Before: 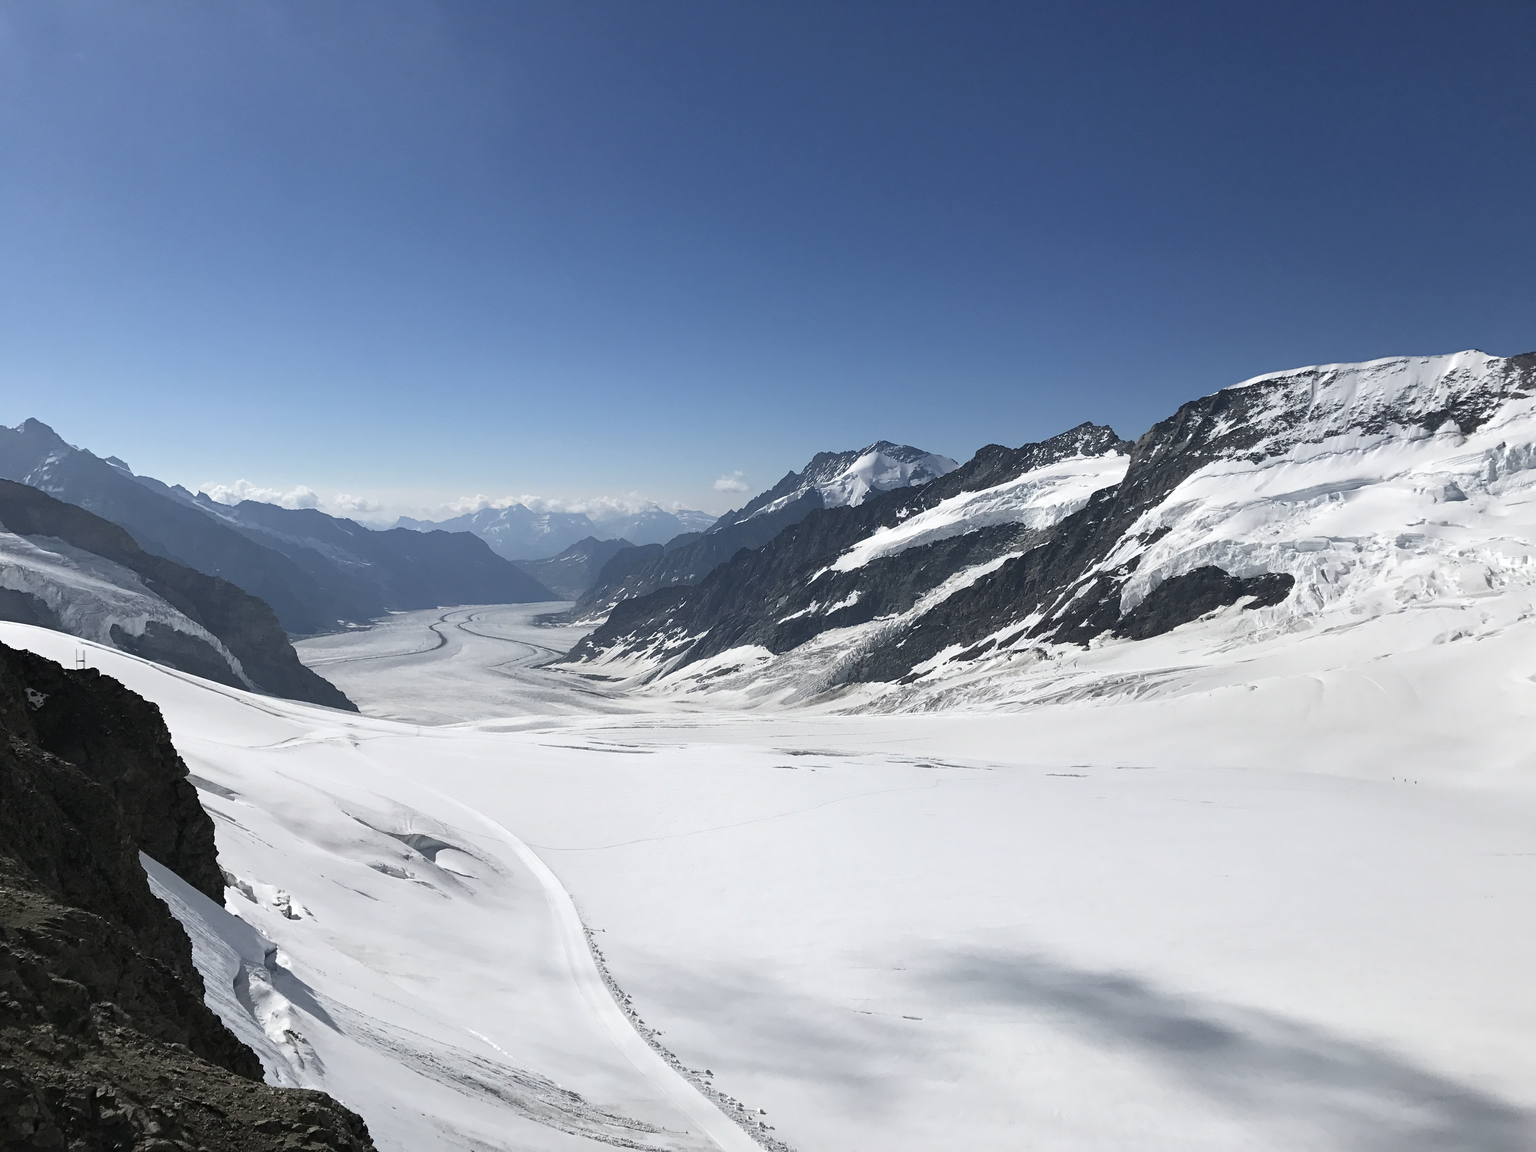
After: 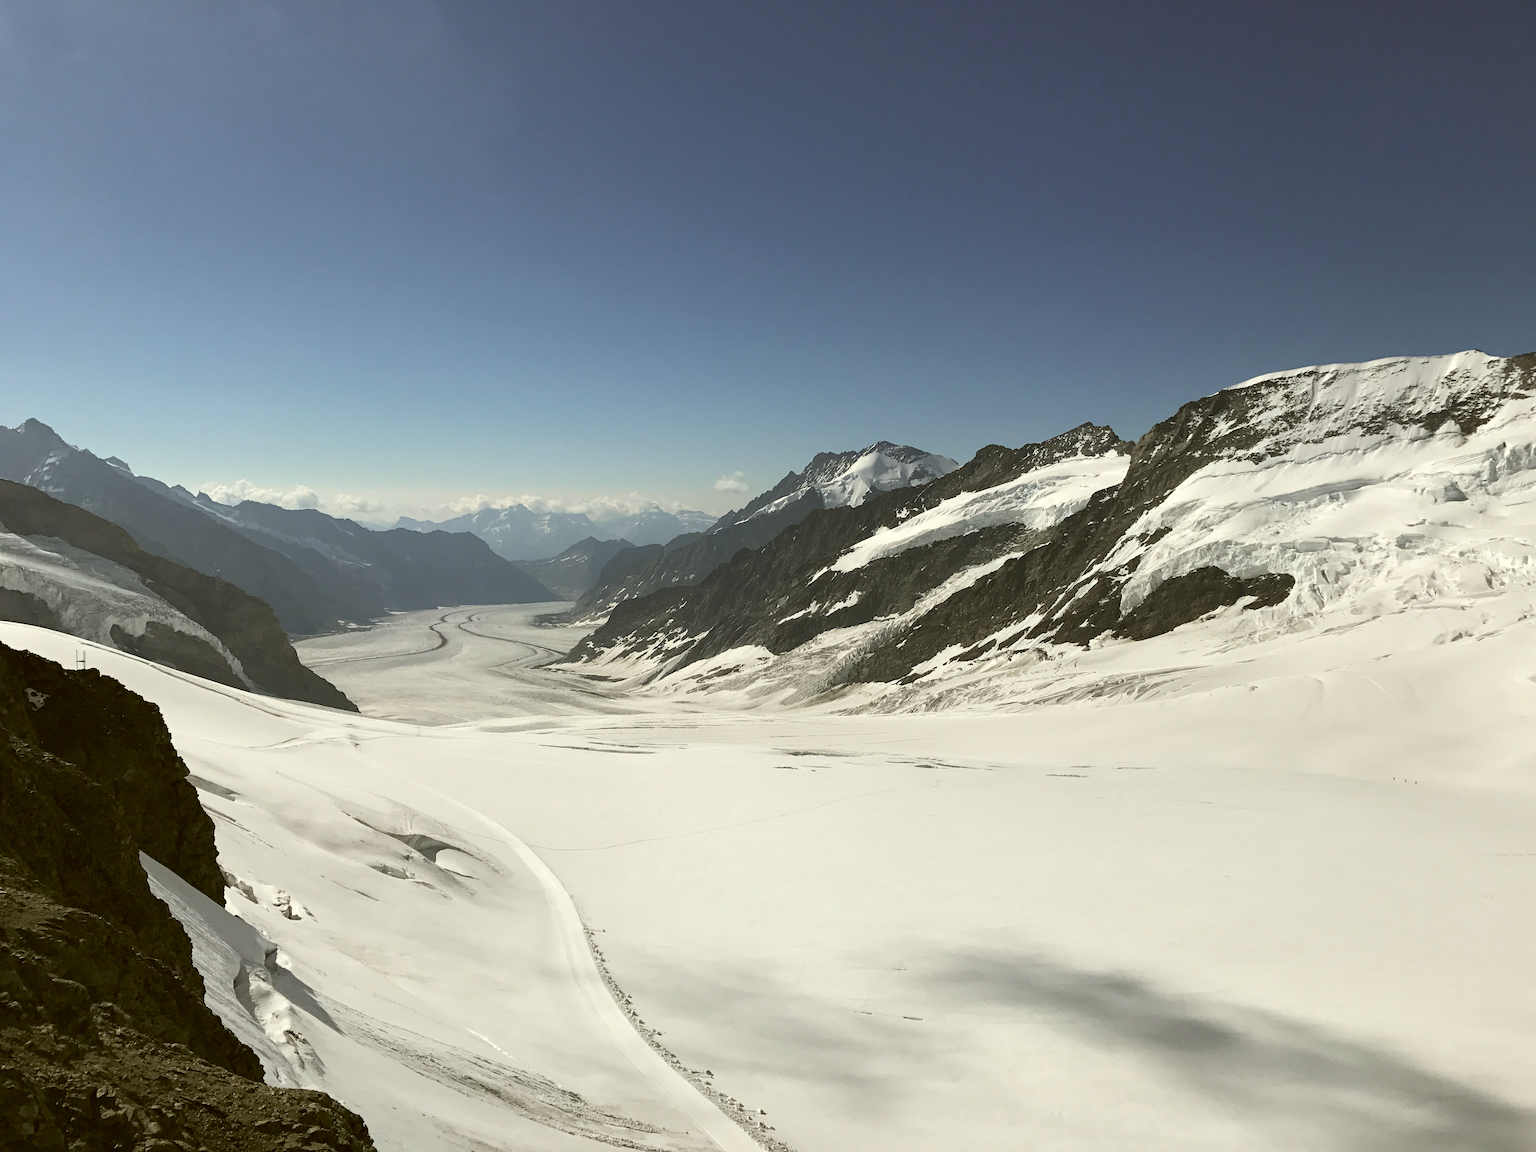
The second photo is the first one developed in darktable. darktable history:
color correction: highlights a* -1.36, highlights b* 10.42, shadows a* 0.628, shadows b* 18.77
